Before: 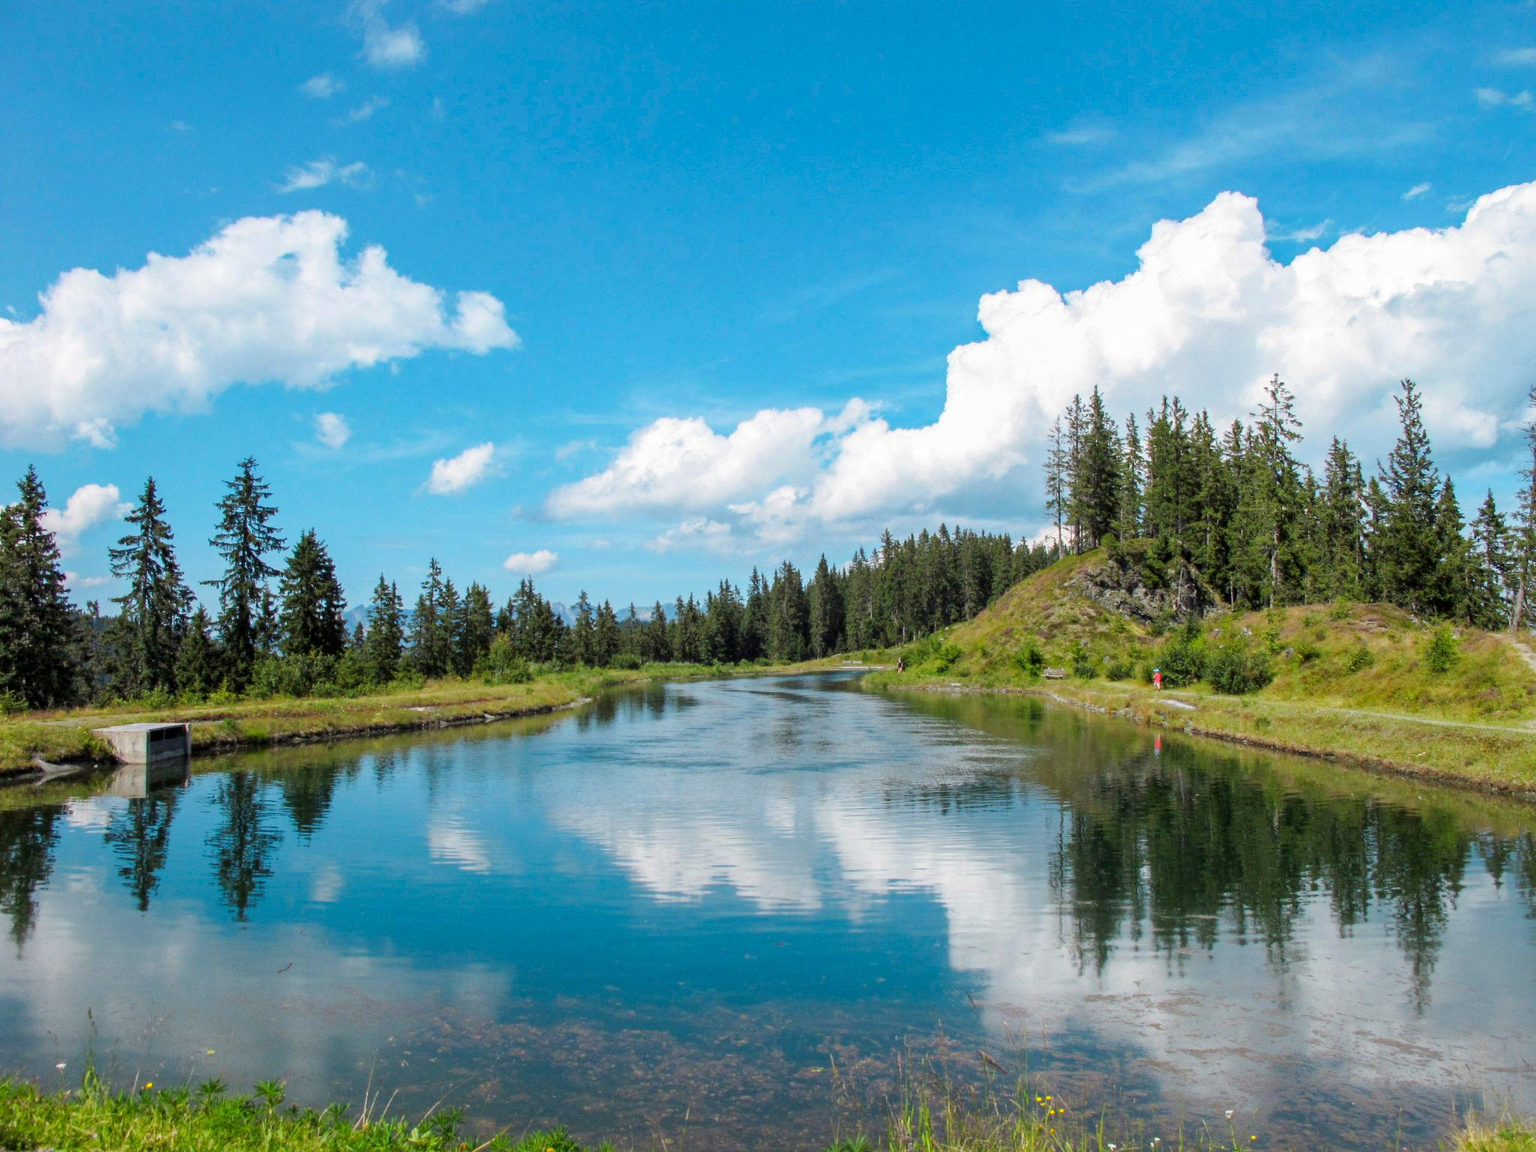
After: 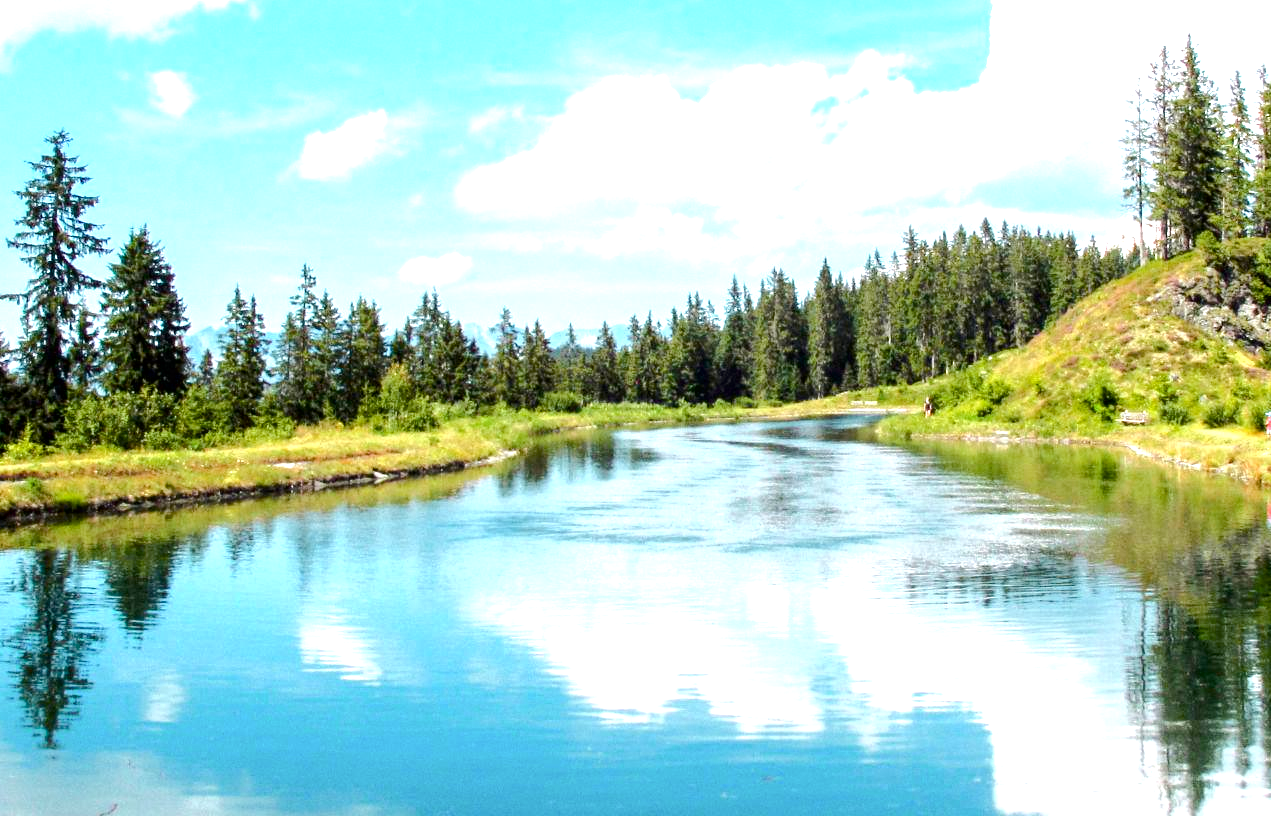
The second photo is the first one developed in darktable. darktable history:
exposure: exposure 0.999 EV, compensate highlight preservation false
tone curve: curves: ch0 [(0, 0) (0.052, 0.018) (0.236, 0.207) (0.41, 0.417) (0.485, 0.518) (0.54, 0.584) (0.625, 0.666) (0.845, 0.828) (0.994, 0.964)]; ch1 [(0, 0.055) (0.15, 0.117) (0.317, 0.34) (0.382, 0.408) (0.434, 0.441) (0.472, 0.479) (0.498, 0.501) (0.557, 0.558) (0.616, 0.59) (0.739, 0.7) (0.873, 0.857) (1, 0.928)]; ch2 [(0, 0) (0.352, 0.403) (0.447, 0.466) (0.482, 0.482) (0.528, 0.526) (0.586, 0.577) (0.618, 0.621) (0.785, 0.747) (1, 1)], color space Lab, independent channels, preserve colors none
color balance rgb: perceptual saturation grading › mid-tones 6.33%, perceptual saturation grading › shadows 72.44%, perceptual brilliance grading › highlights 11.59%, contrast 5.05%
crop: left 13.312%, top 31.28%, right 24.627%, bottom 15.582%
white balance: red 1, blue 1
